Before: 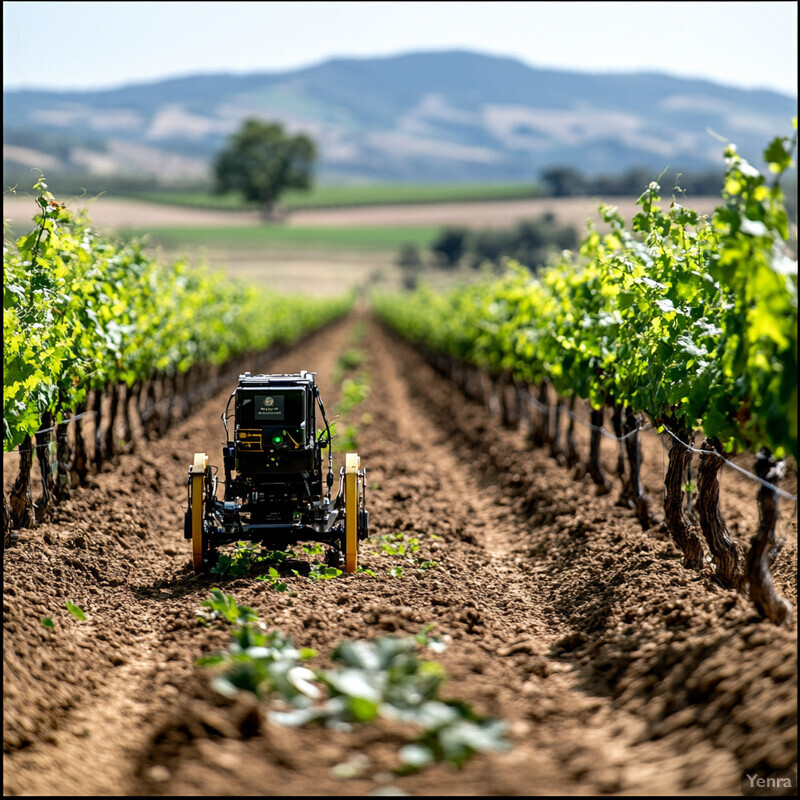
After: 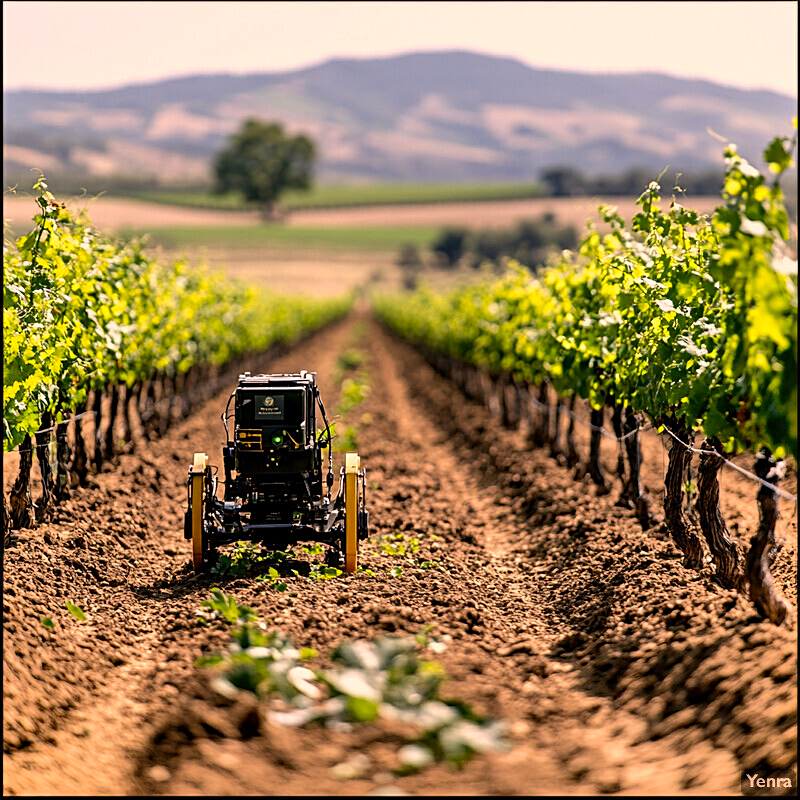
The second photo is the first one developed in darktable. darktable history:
shadows and highlights: soften with gaussian
color correction: highlights a* 17.82, highlights b* 18.41
sharpen: amount 0.492
